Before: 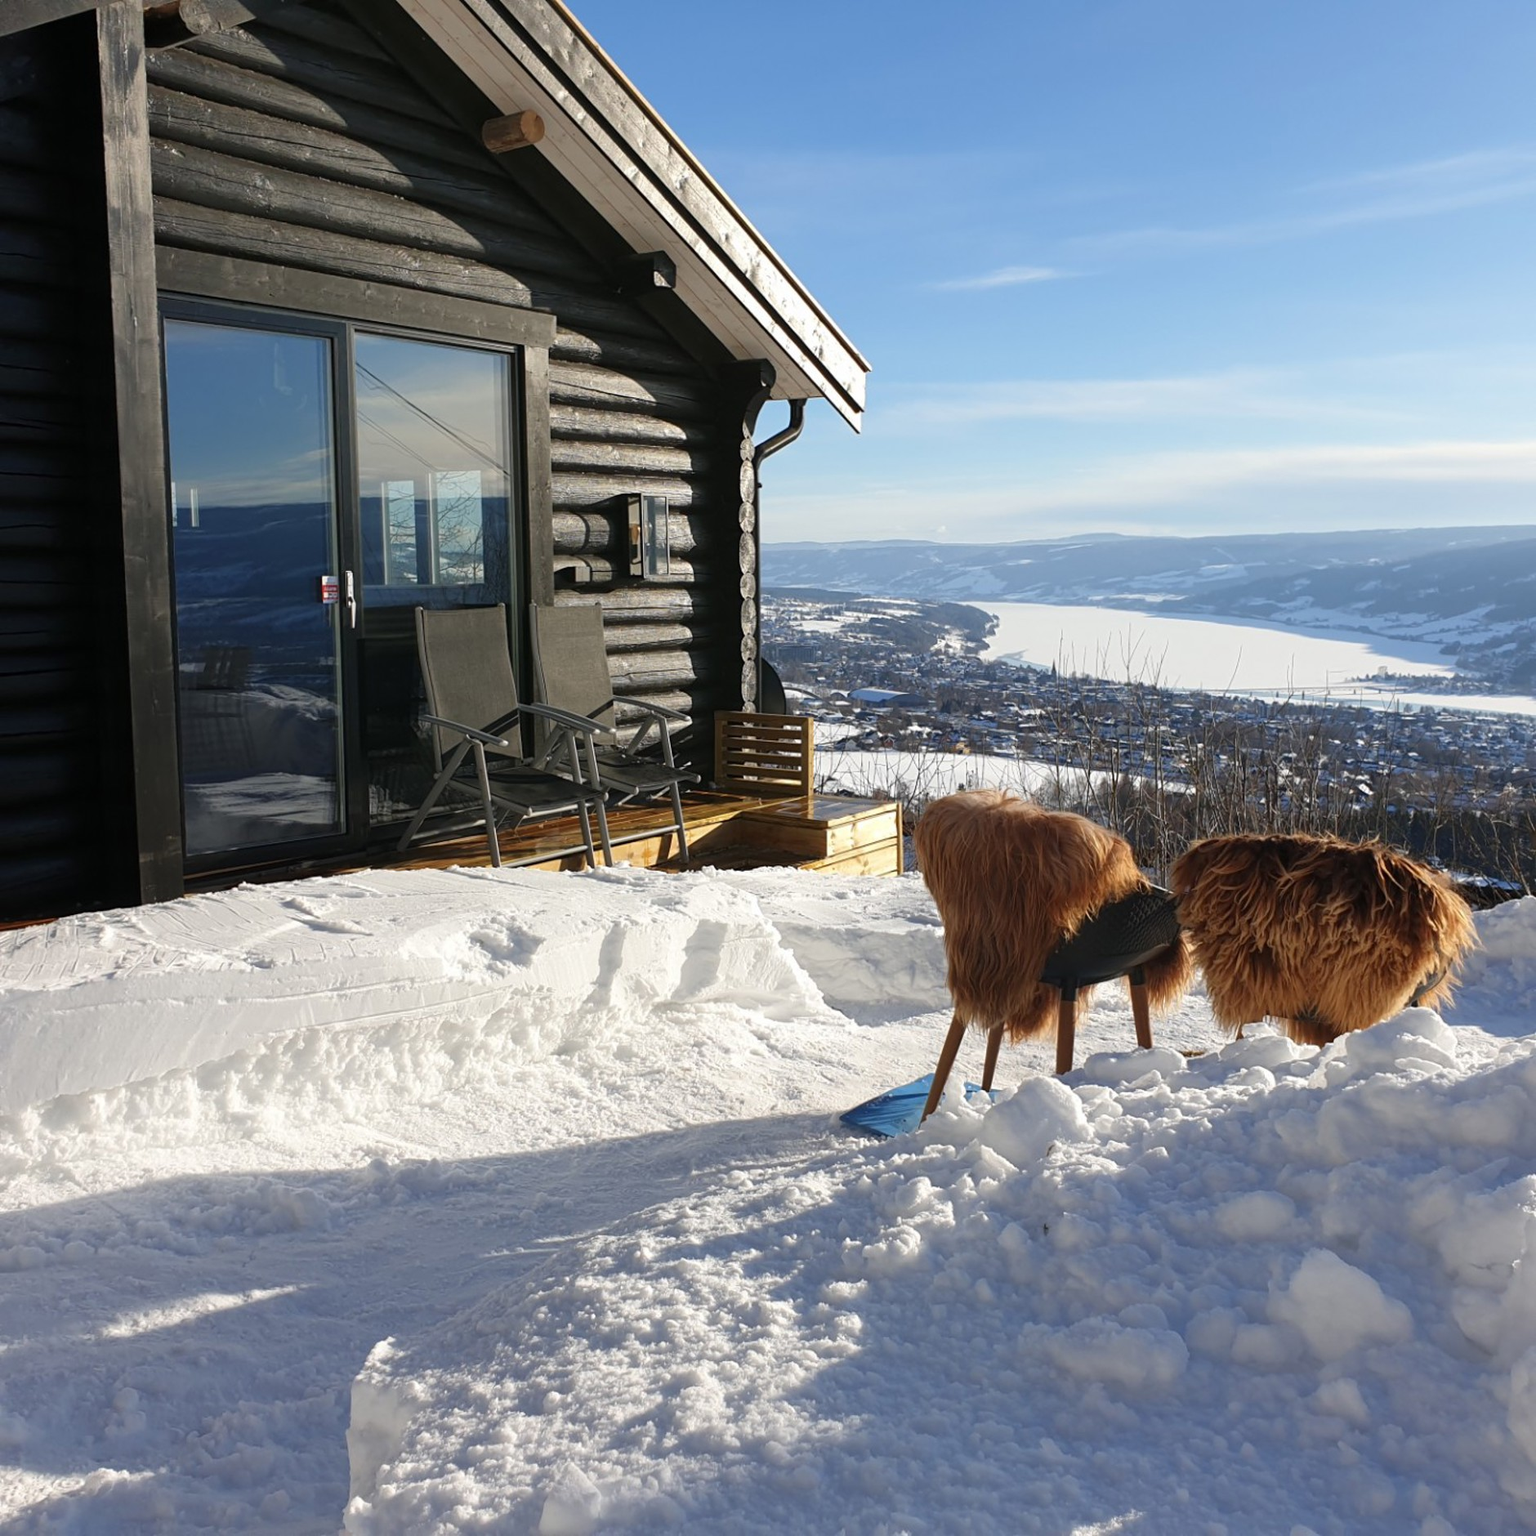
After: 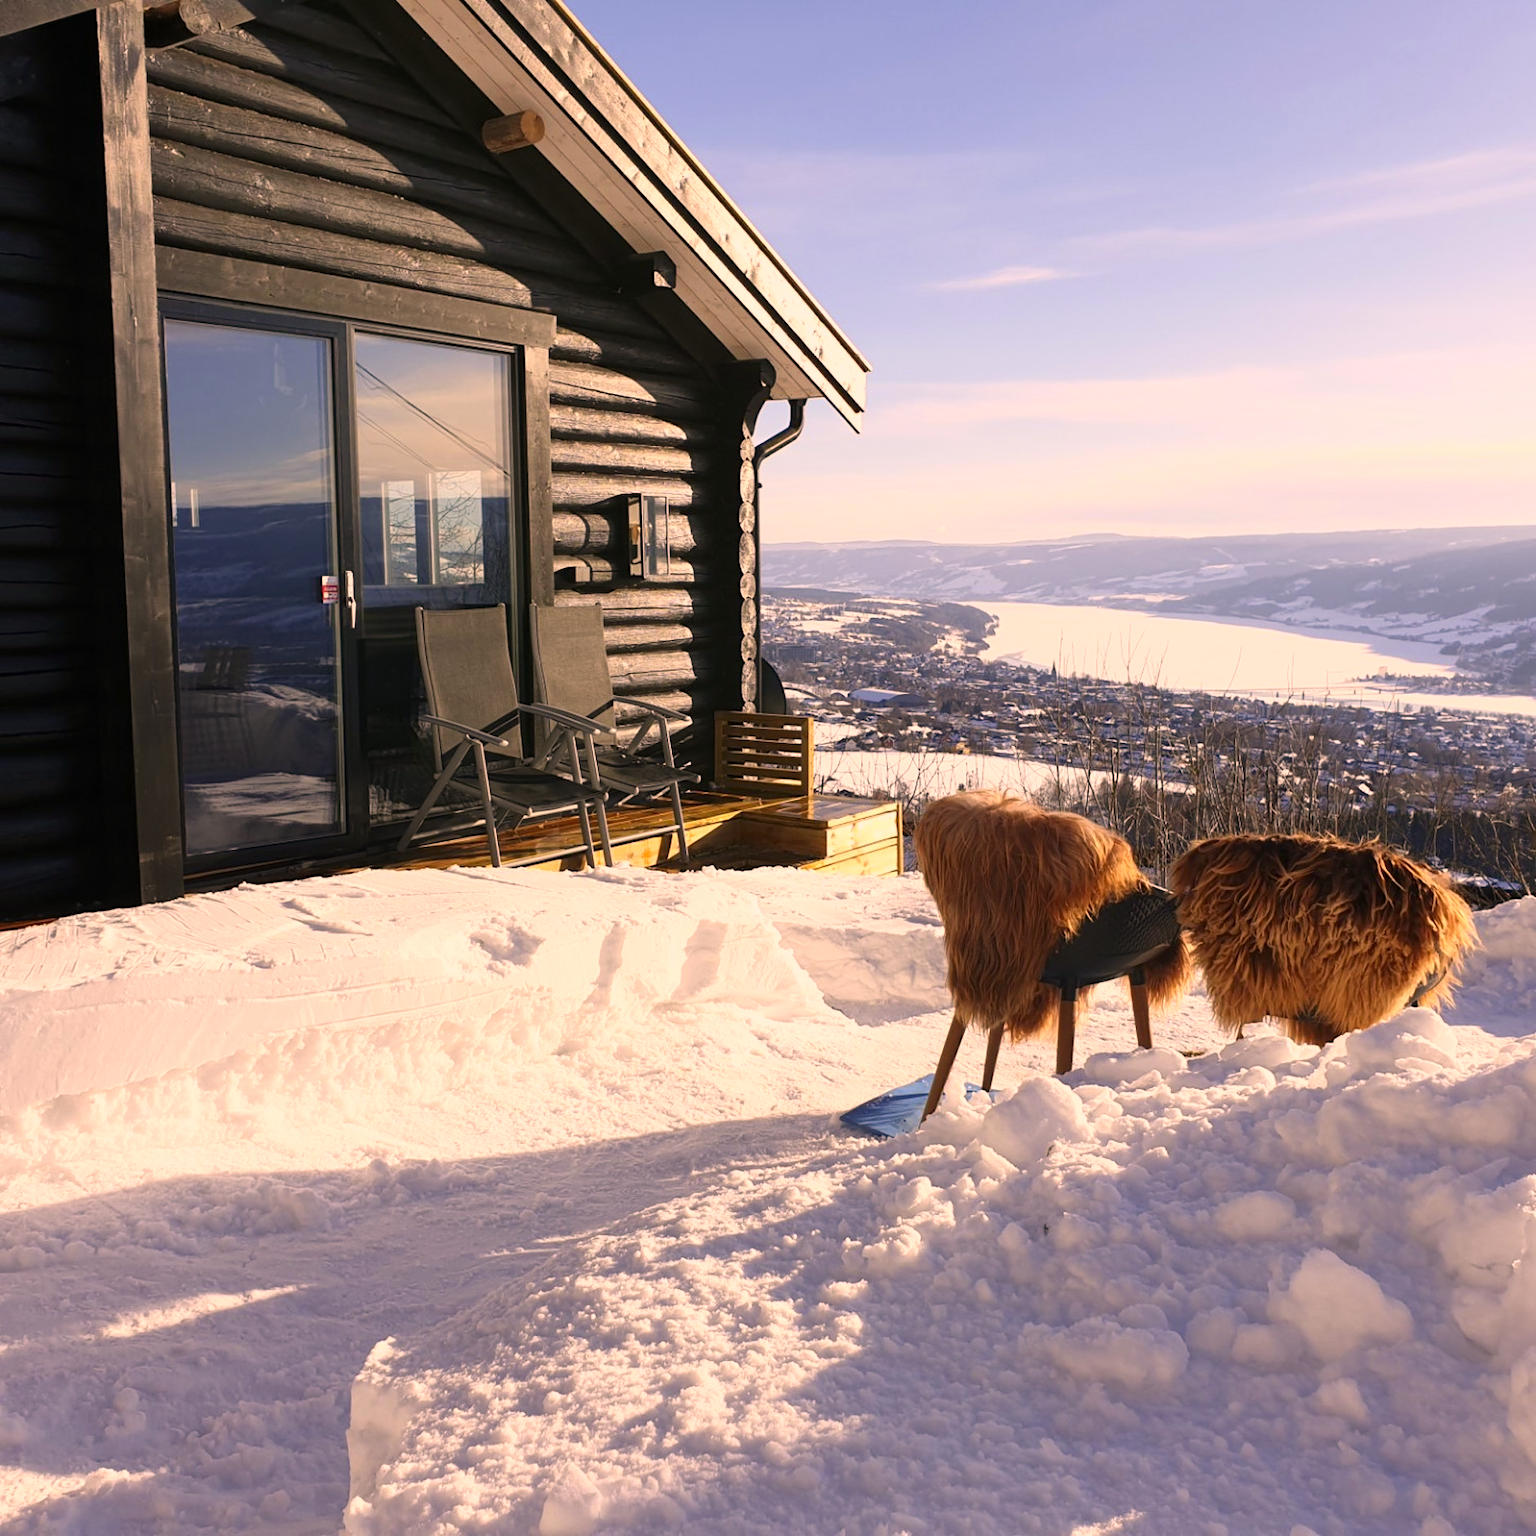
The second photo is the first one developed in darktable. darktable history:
color correction: highlights a* 17.85, highlights b* 18.7
base curve: curves: ch0 [(0, 0) (0.666, 0.806) (1, 1)]
contrast brightness saturation: contrast 0.077, saturation 0.018
